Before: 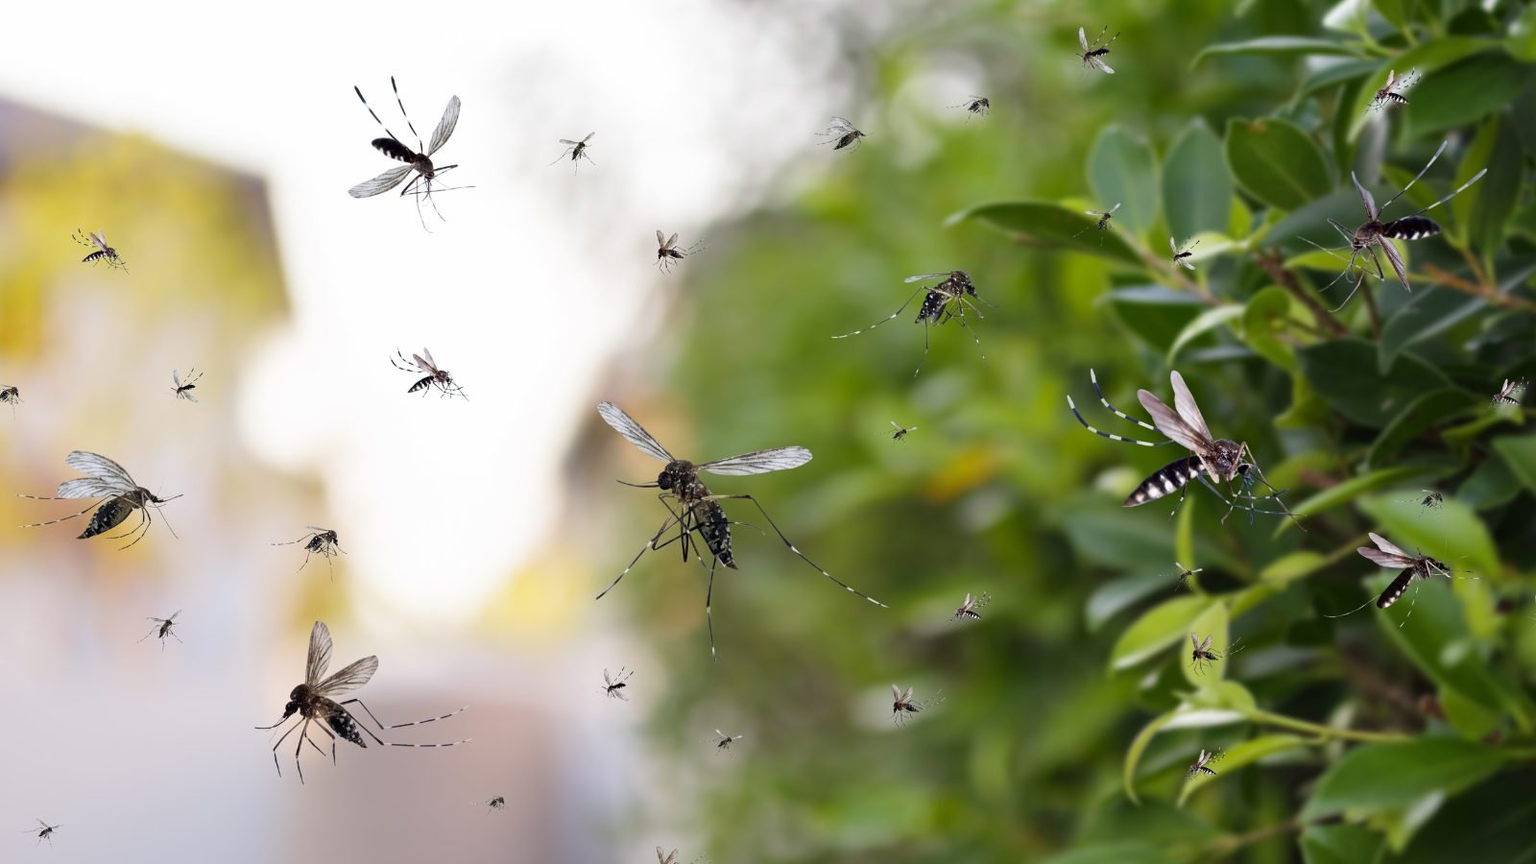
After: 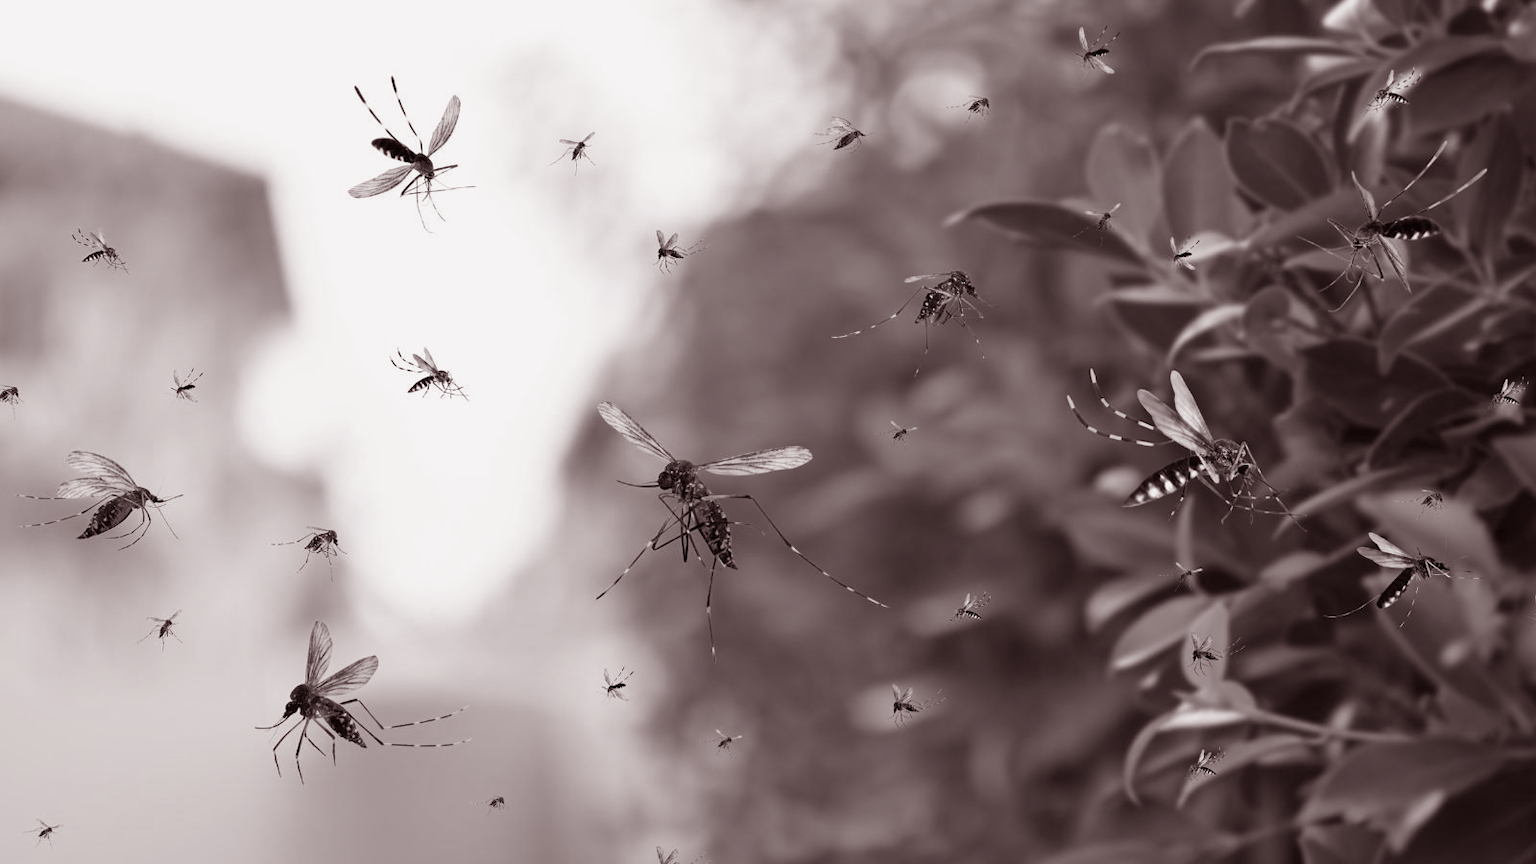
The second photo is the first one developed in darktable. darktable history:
rgb levels: mode RGB, independent channels, levels [[0, 0.474, 1], [0, 0.5, 1], [0, 0.5, 1]]
color calibration: output gray [0.246, 0.254, 0.501, 0], gray › normalize channels true, illuminant same as pipeline (D50), adaptation XYZ, x 0.346, y 0.359, gamut compression 0
